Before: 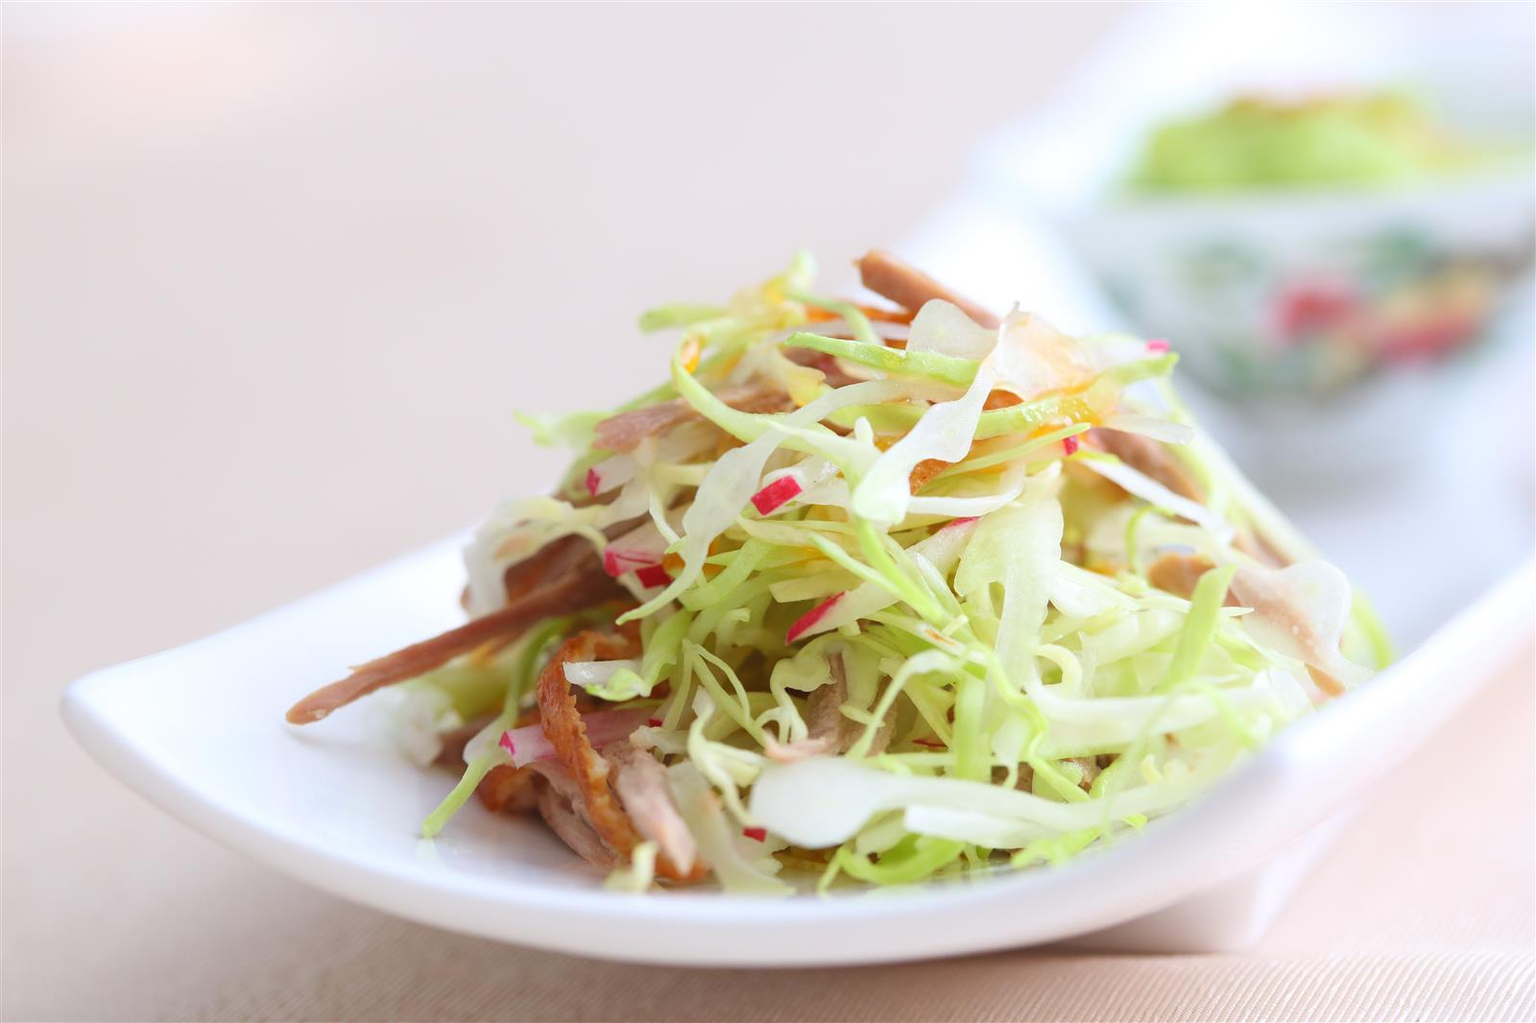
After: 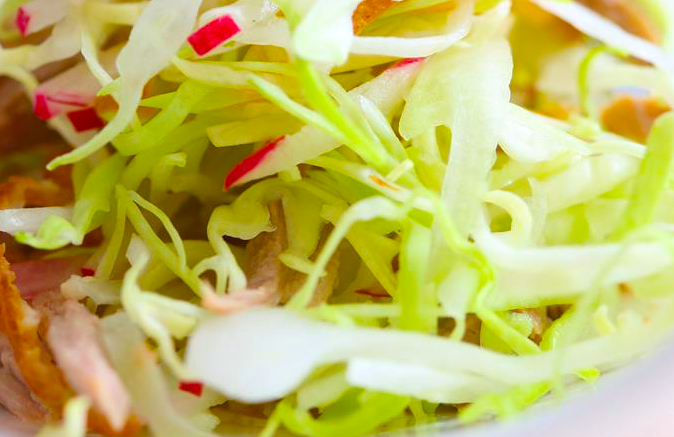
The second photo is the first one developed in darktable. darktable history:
color balance rgb: linear chroma grading › global chroma 15%, perceptual saturation grading › global saturation 30%
crop: left 37.221%, top 45.169%, right 20.63%, bottom 13.777%
